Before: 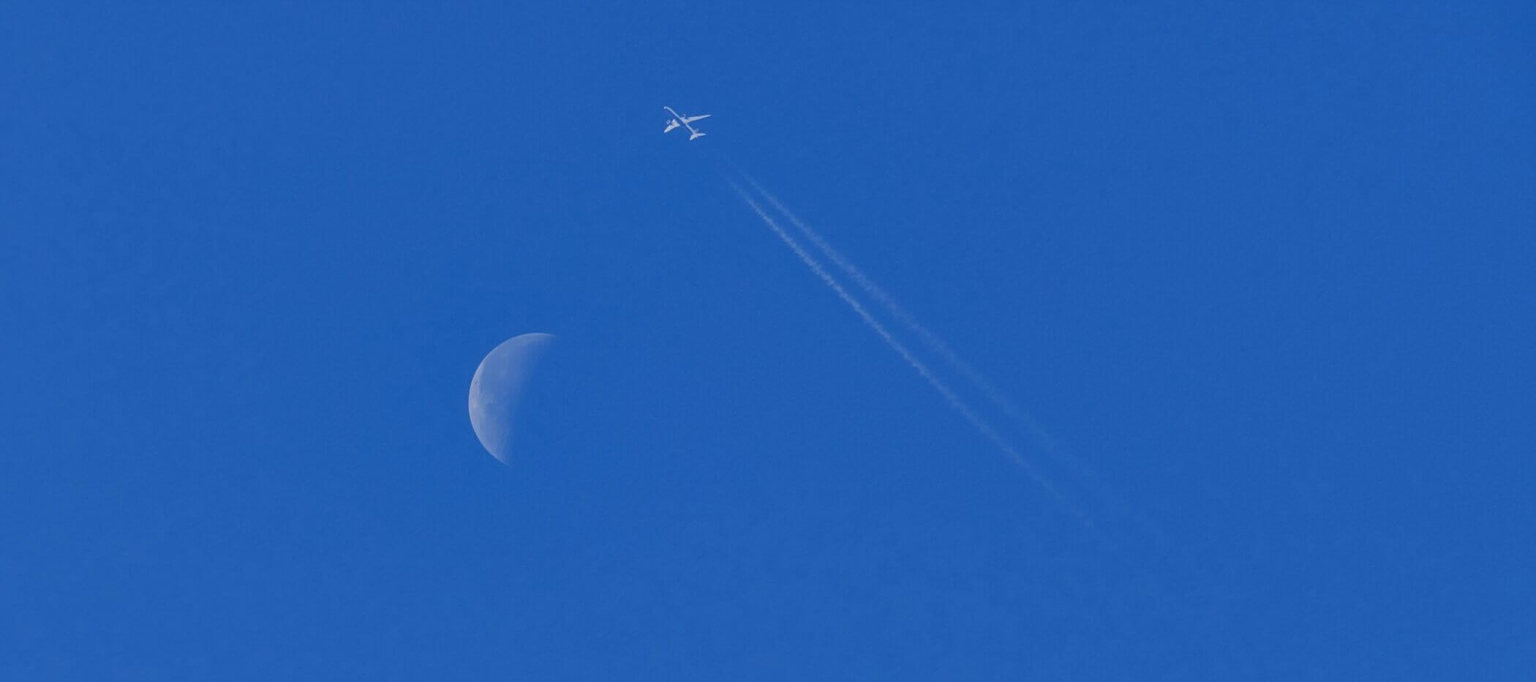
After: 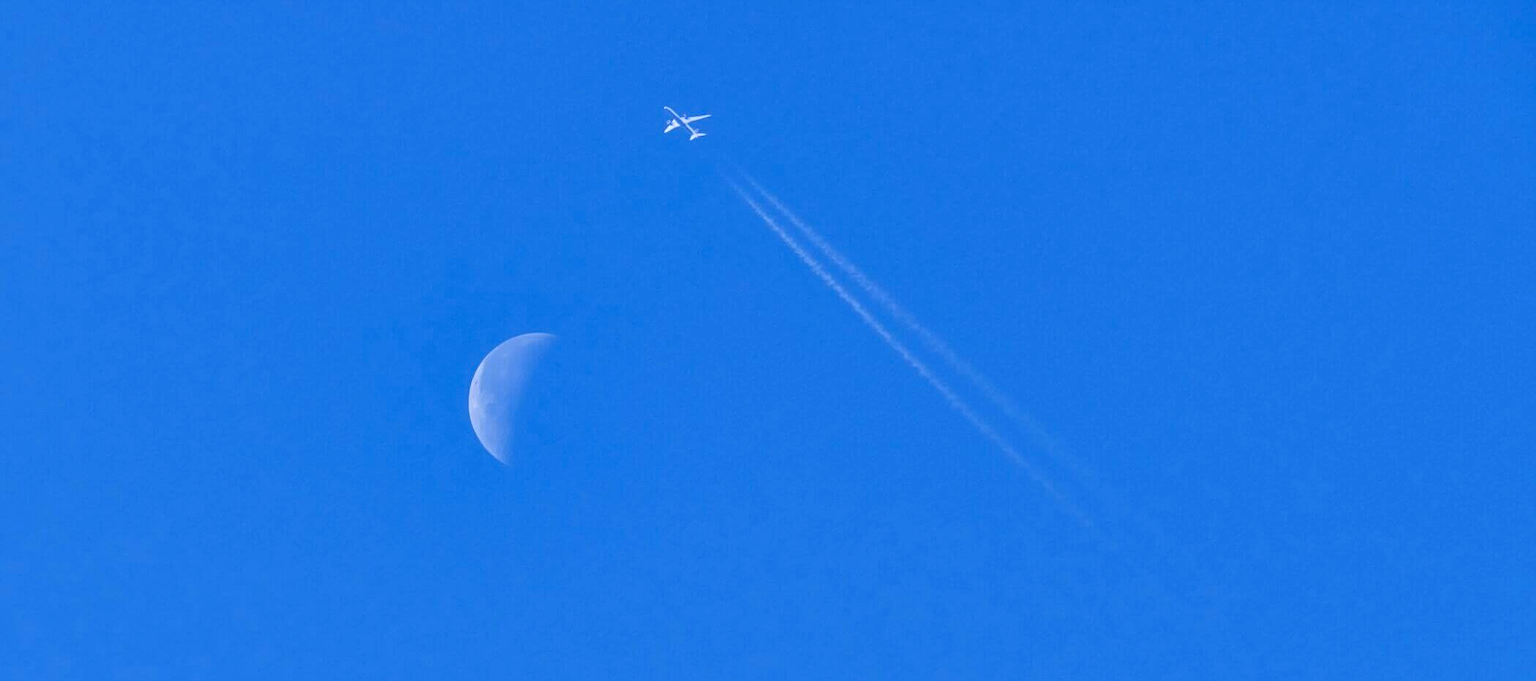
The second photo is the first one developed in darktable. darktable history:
levels: mode automatic, levels [0.072, 0.414, 0.976]
